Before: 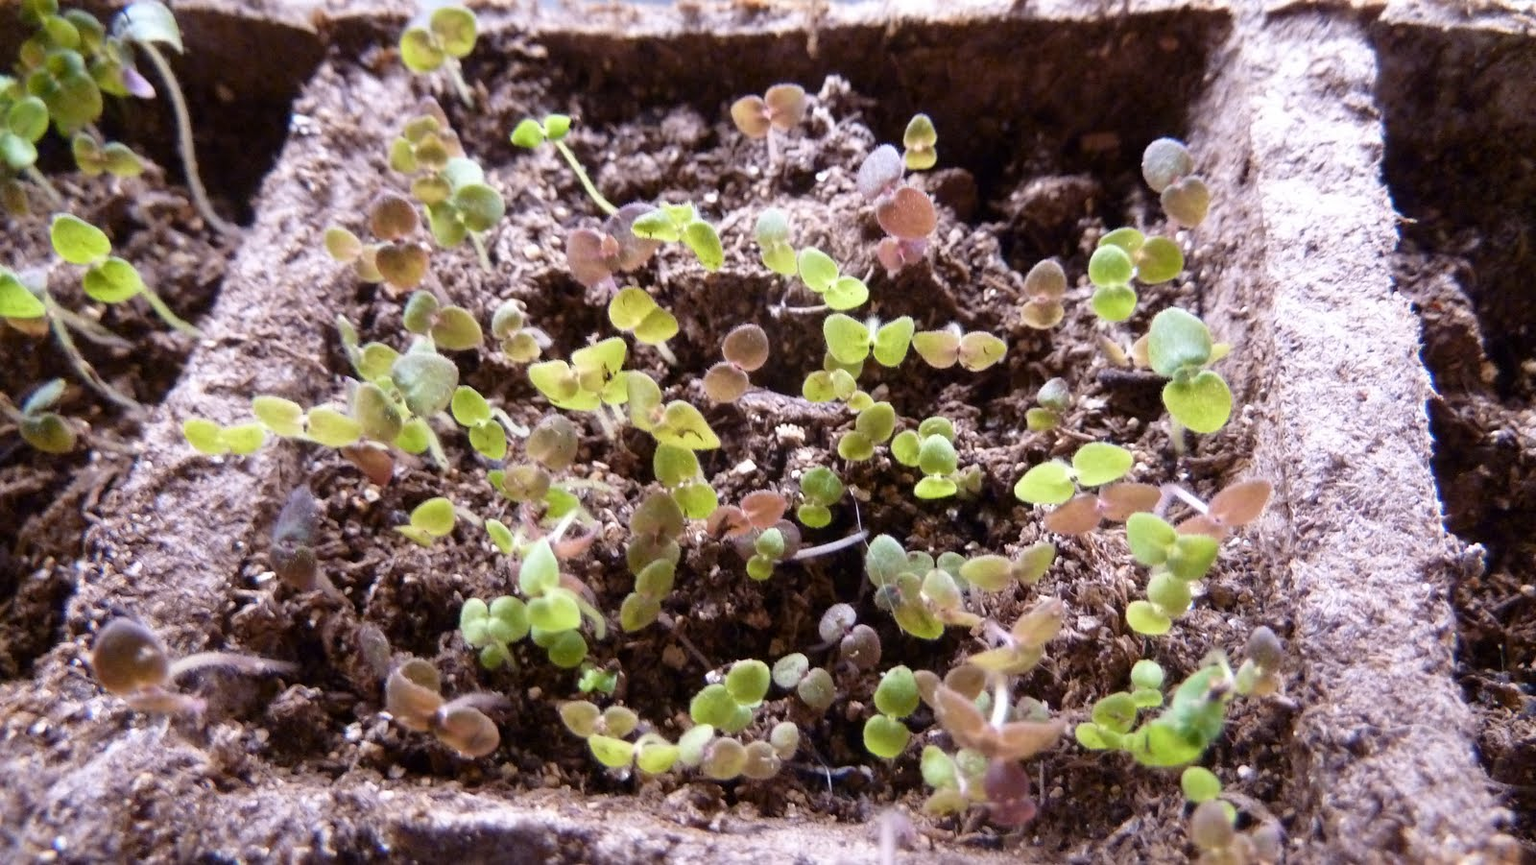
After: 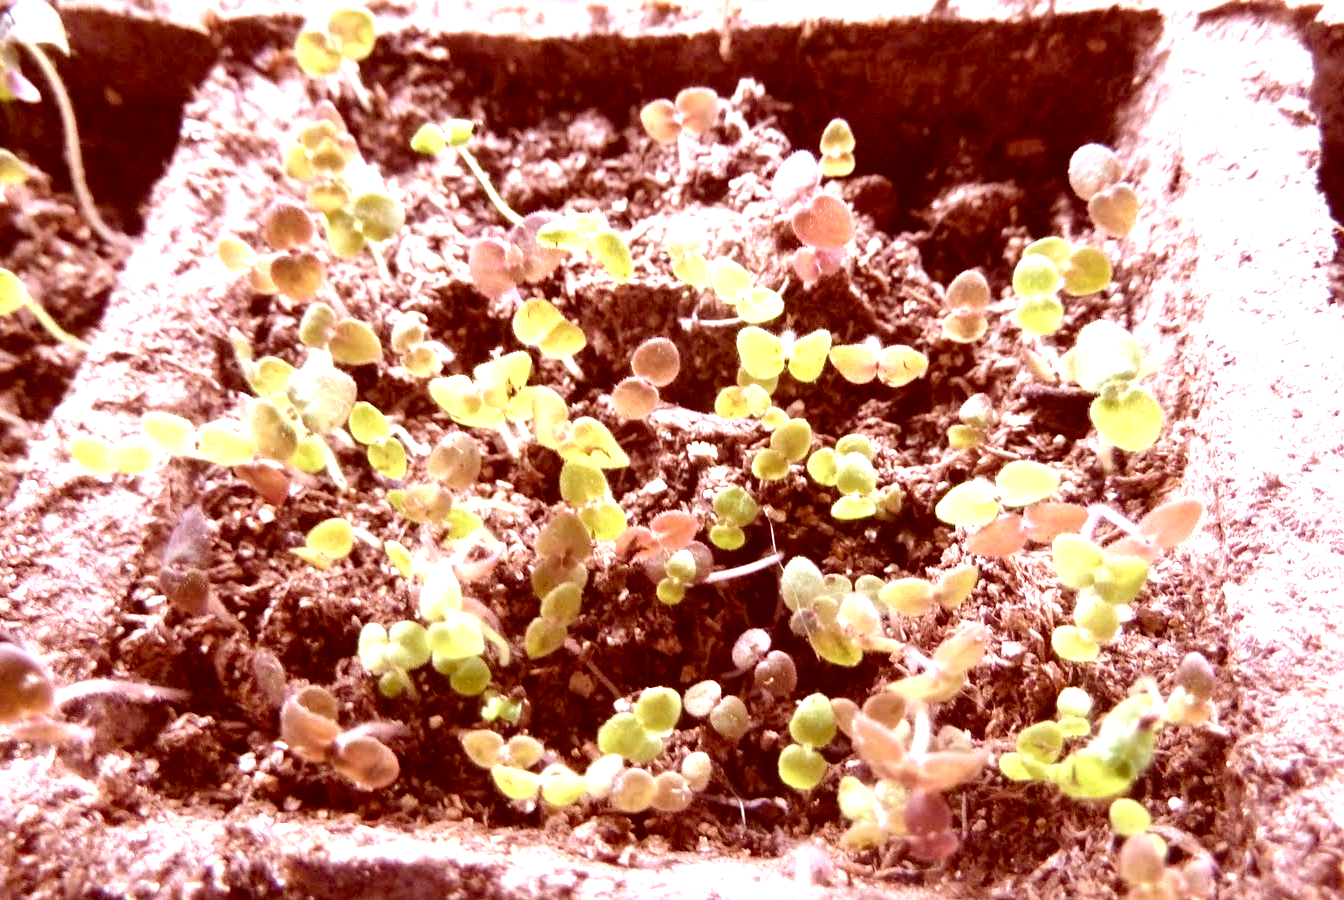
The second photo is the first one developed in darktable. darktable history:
crop: left 7.598%, right 7.873%
exposure: black level correction 0, exposure 1.1 EV, compensate exposure bias true, compensate highlight preservation false
color correction: highlights a* 9.03, highlights b* 8.71, shadows a* 40, shadows b* 40, saturation 0.8
